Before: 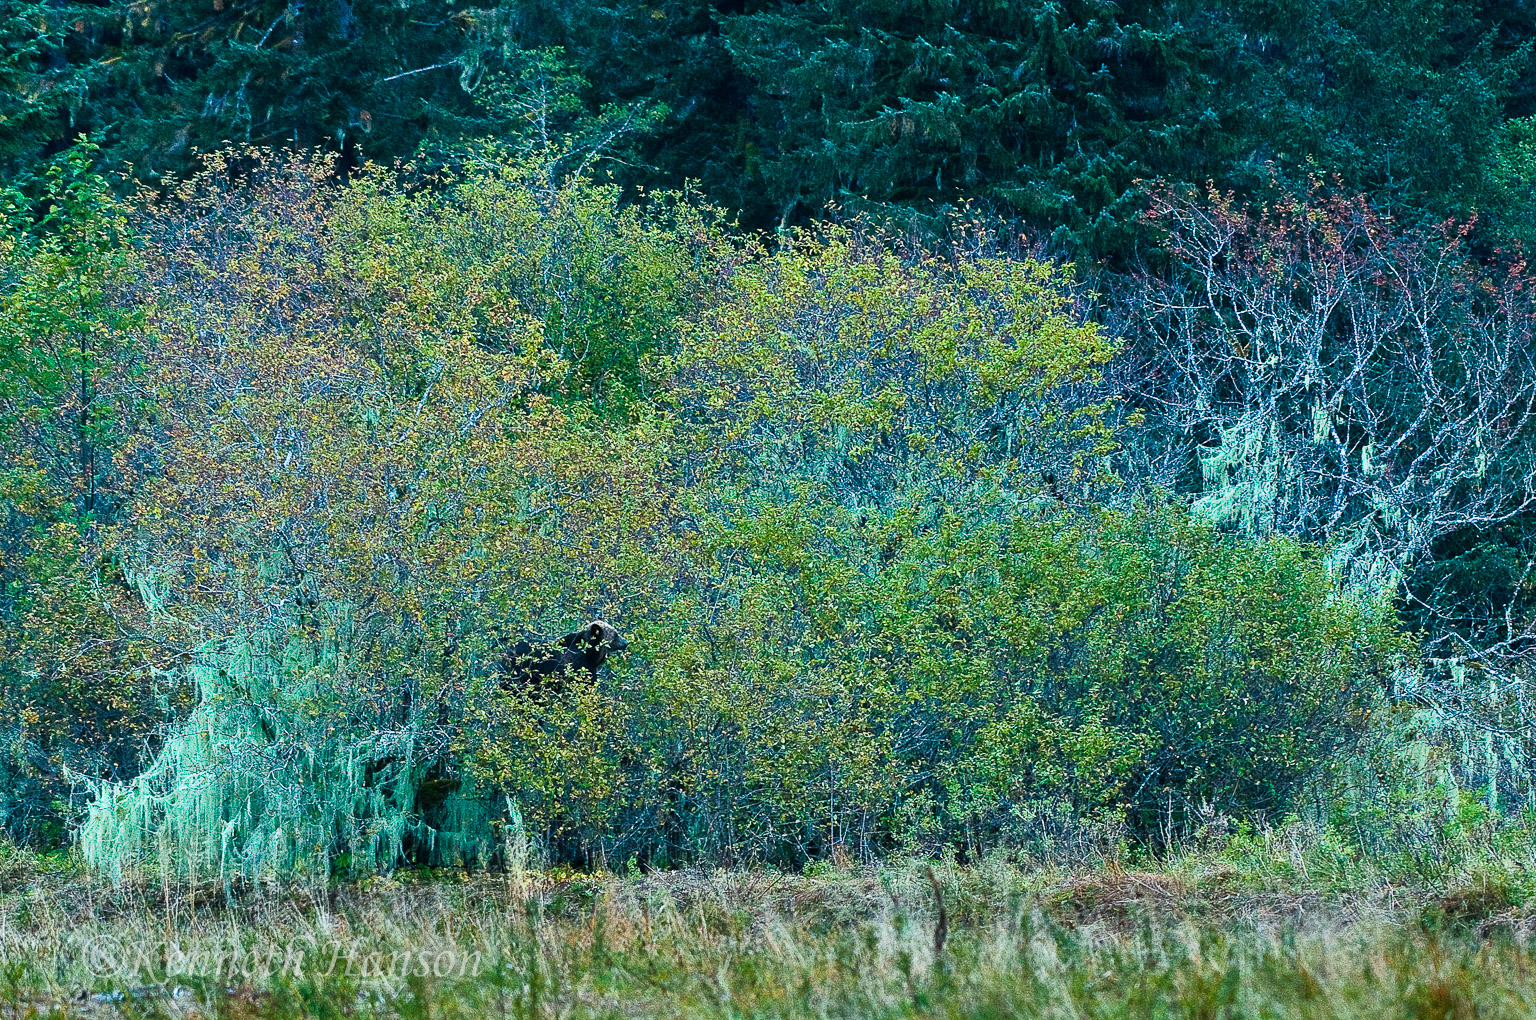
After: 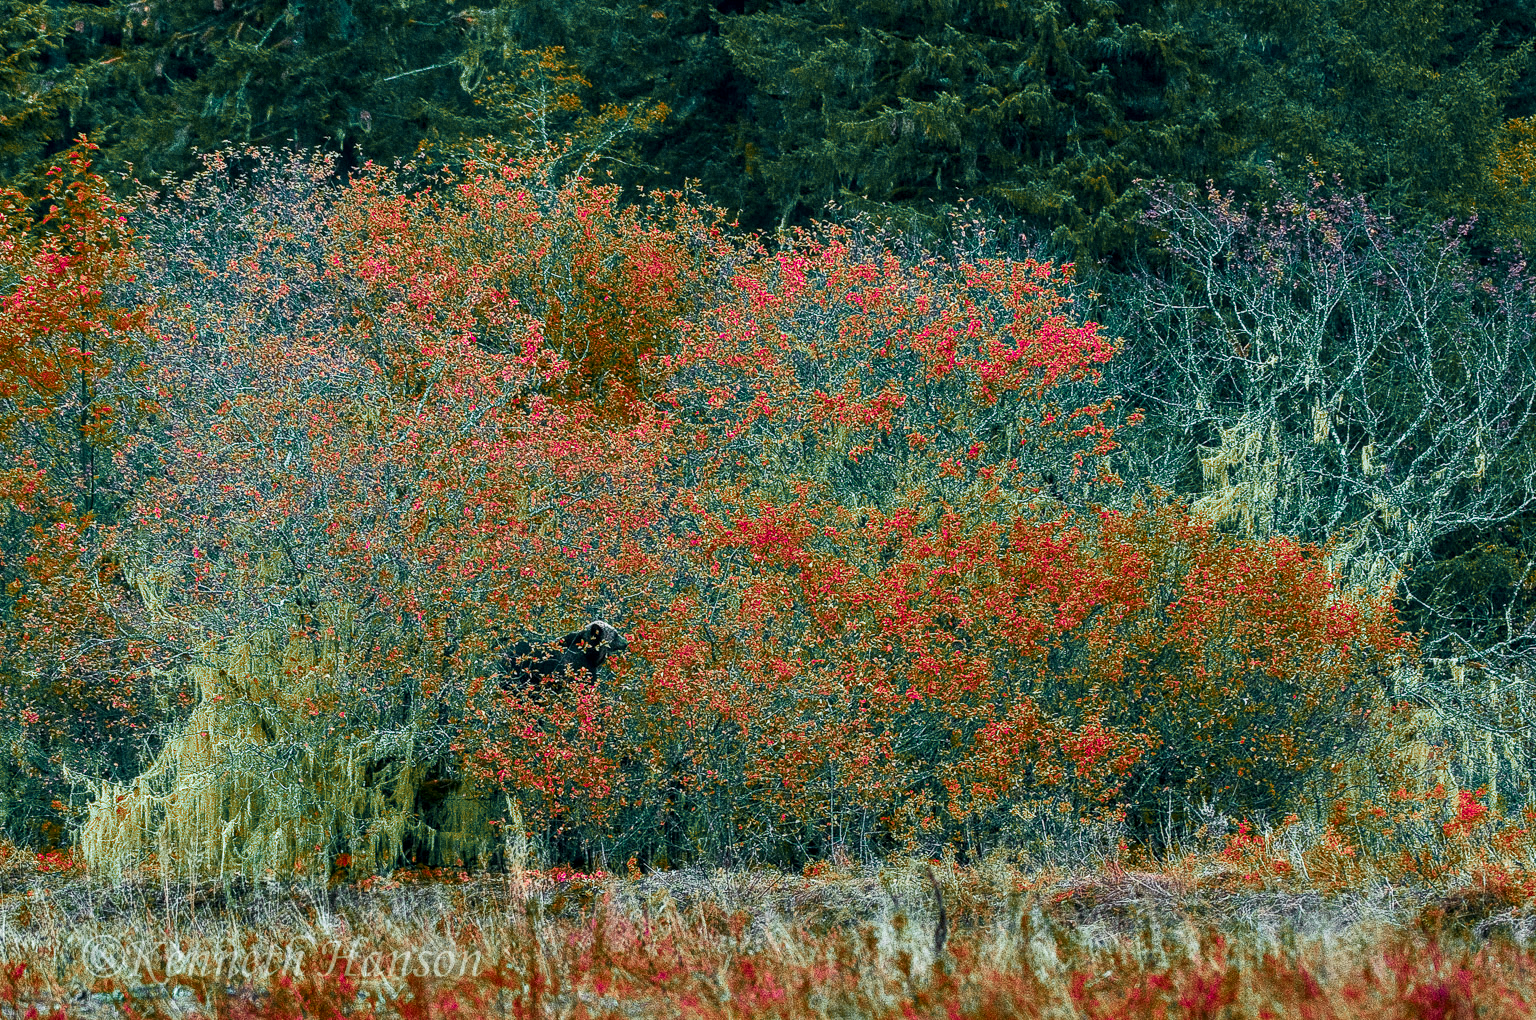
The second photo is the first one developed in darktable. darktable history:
grain: on, module defaults
local contrast: detail 130%
color balance: on, module defaults
color zones: curves: ch0 [(0.826, 0.353)]; ch1 [(0.242, 0.647) (0.889, 0.342)]; ch2 [(0.246, 0.089) (0.969, 0.068)]
